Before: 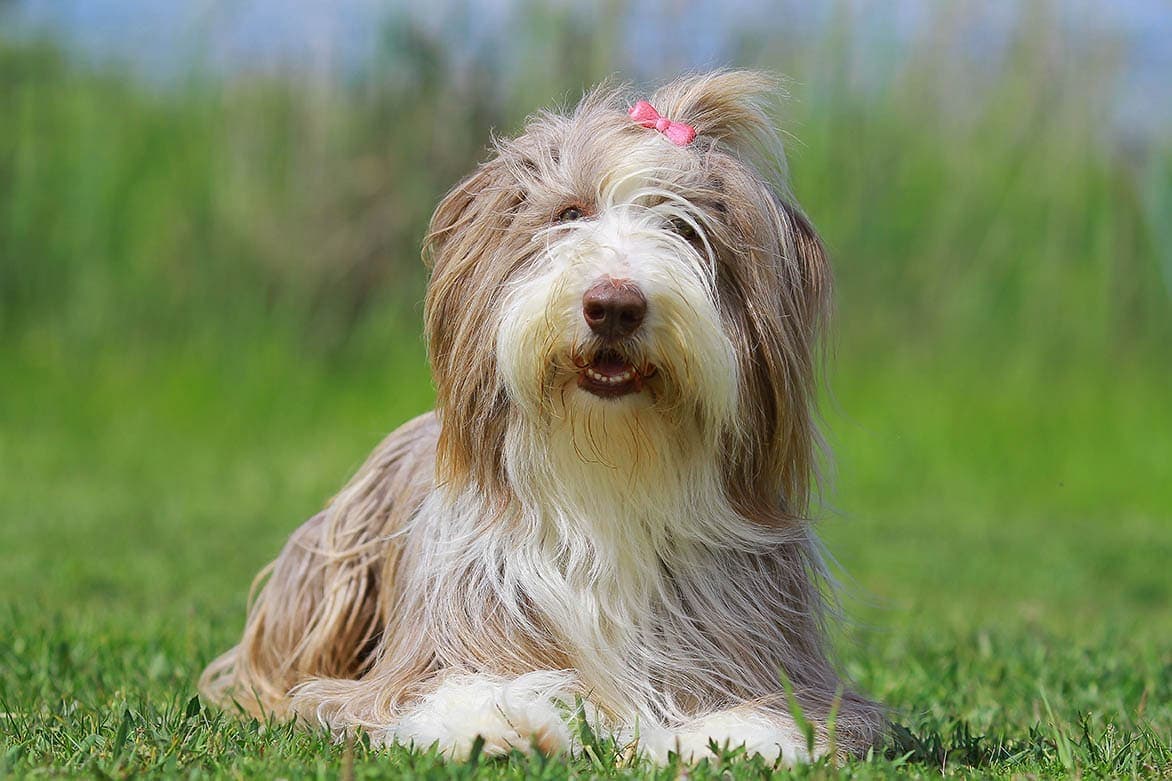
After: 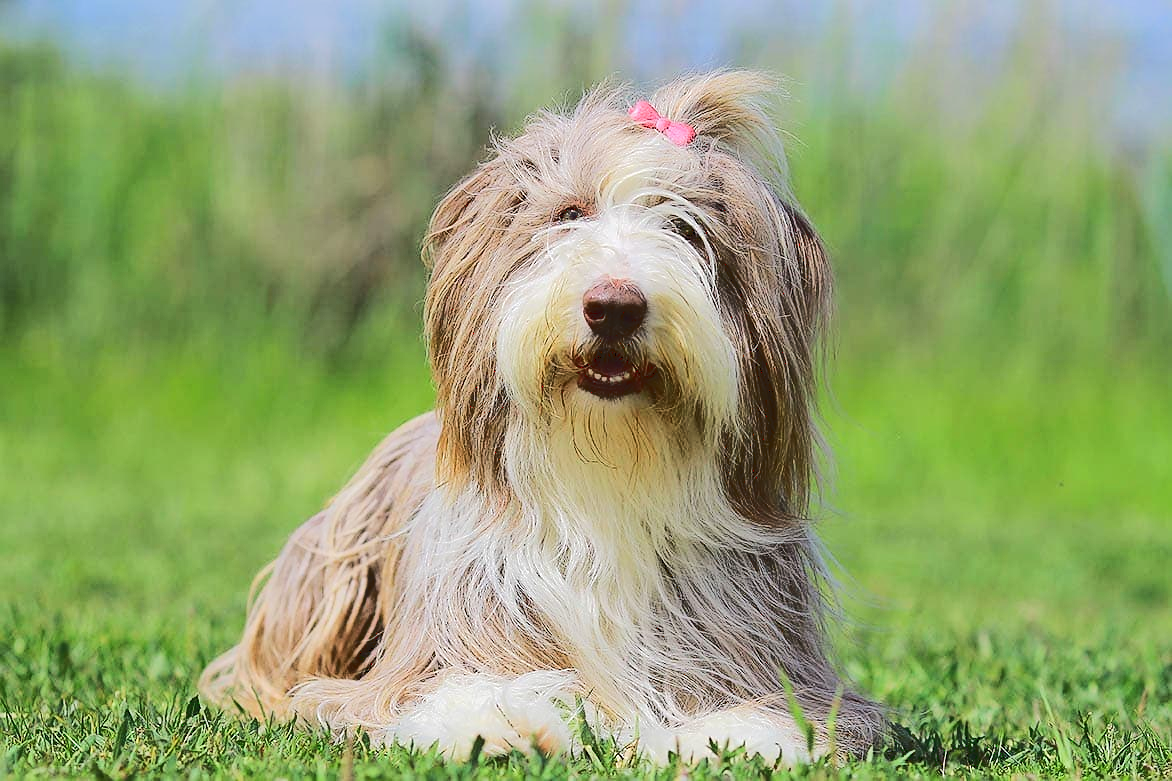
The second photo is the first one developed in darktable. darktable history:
sharpen: radius 0.986
tone curve: curves: ch0 [(0, 0) (0.003, 0.079) (0.011, 0.083) (0.025, 0.088) (0.044, 0.095) (0.069, 0.106) (0.1, 0.115) (0.136, 0.127) (0.177, 0.152) (0.224, 0.198) (0.277, 0.263) (0.335, 0.371) (0.399, 0.483) (0.468, 0.582) (0.543, 0.664) (0.623, 0.726) (0.709, 0.793) (0.801, 0.842) (0.898, 0.896) (1, 1)]
